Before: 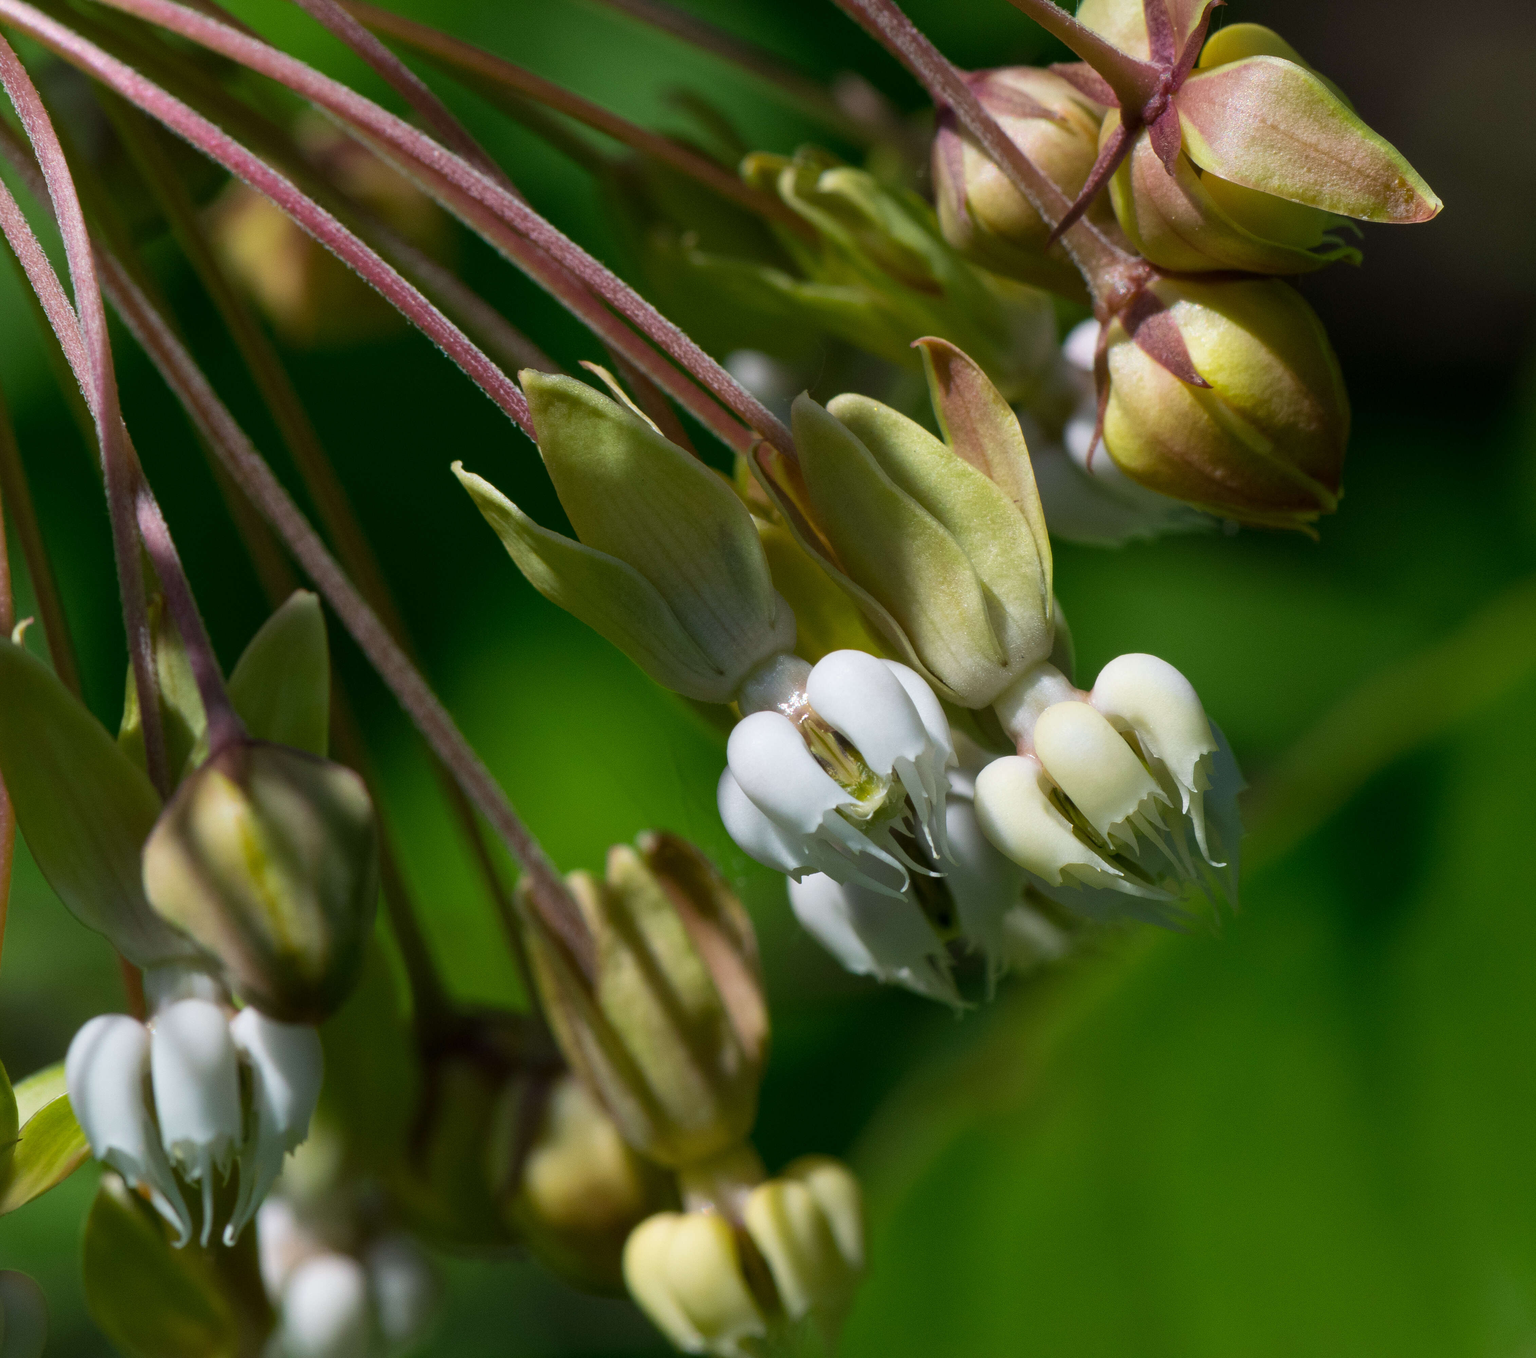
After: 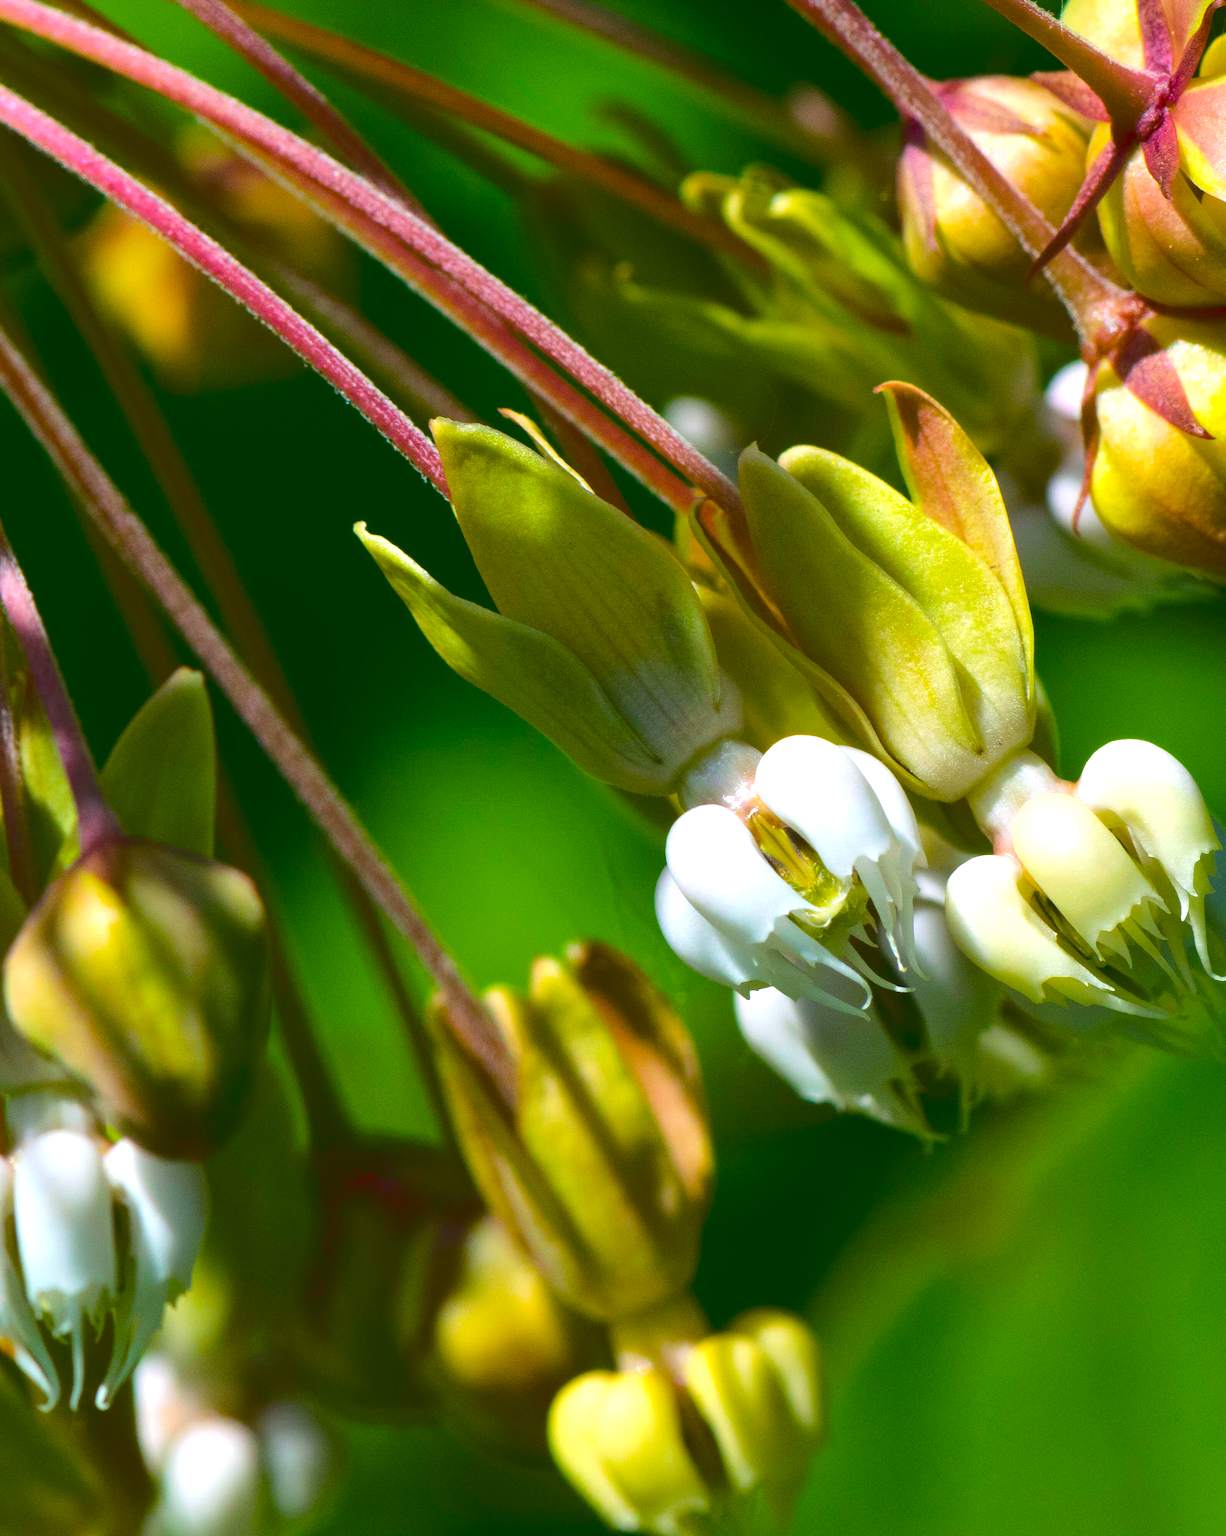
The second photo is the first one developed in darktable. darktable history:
crop and rotate: left 9.045%, right 20.327%
color balance rgb: linear chroma grading › global chroma 24.785%, perceptual saturation grading › global saturation 19.948%, perceptual brilliance grading › global brilliance 19.912%, global vibrance 20%
tone curve: curves: ch0 [(0, 0) (0.003, 0.139) (0.011, 0.14) (0.025, 0.138) (0.044, 0.14) (0.069, 0.149) (0.1, 0.161) (0.136, 0.179) (0.177, 0.203) (0.224, 0.245) (0.277, 0.302) (0.335, 0.382) (0.399, 0.461) (0.468, 0.546) (0.543, 0.614) (0.623, 0.687) (0.709, 0.758) (0.801, 0.84) (0.898, 0.912) (1, 1)], color space Lab, linked channels, preserve colors none
